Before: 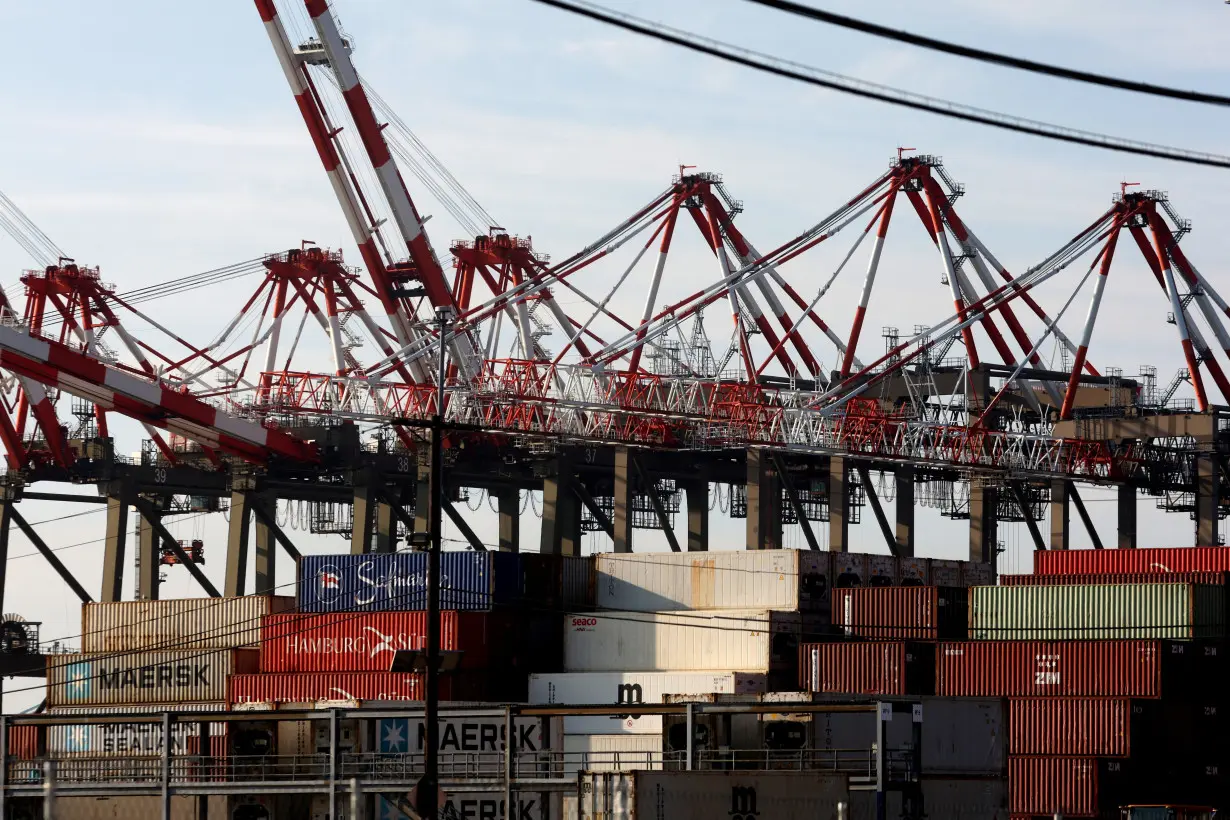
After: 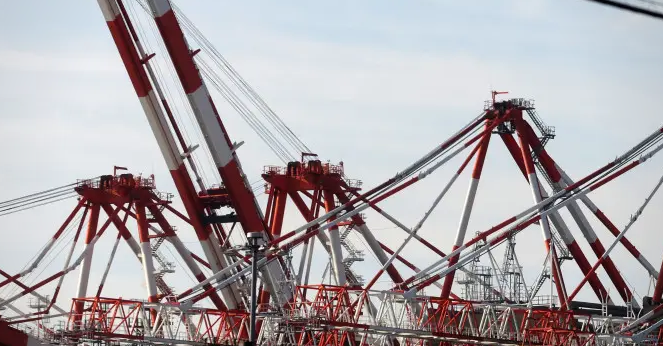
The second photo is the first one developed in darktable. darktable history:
vignetting: fall-off radius 81.94%
crop: left 15.306%, top 9.065%, right 30.789%, bottom 48.638%
